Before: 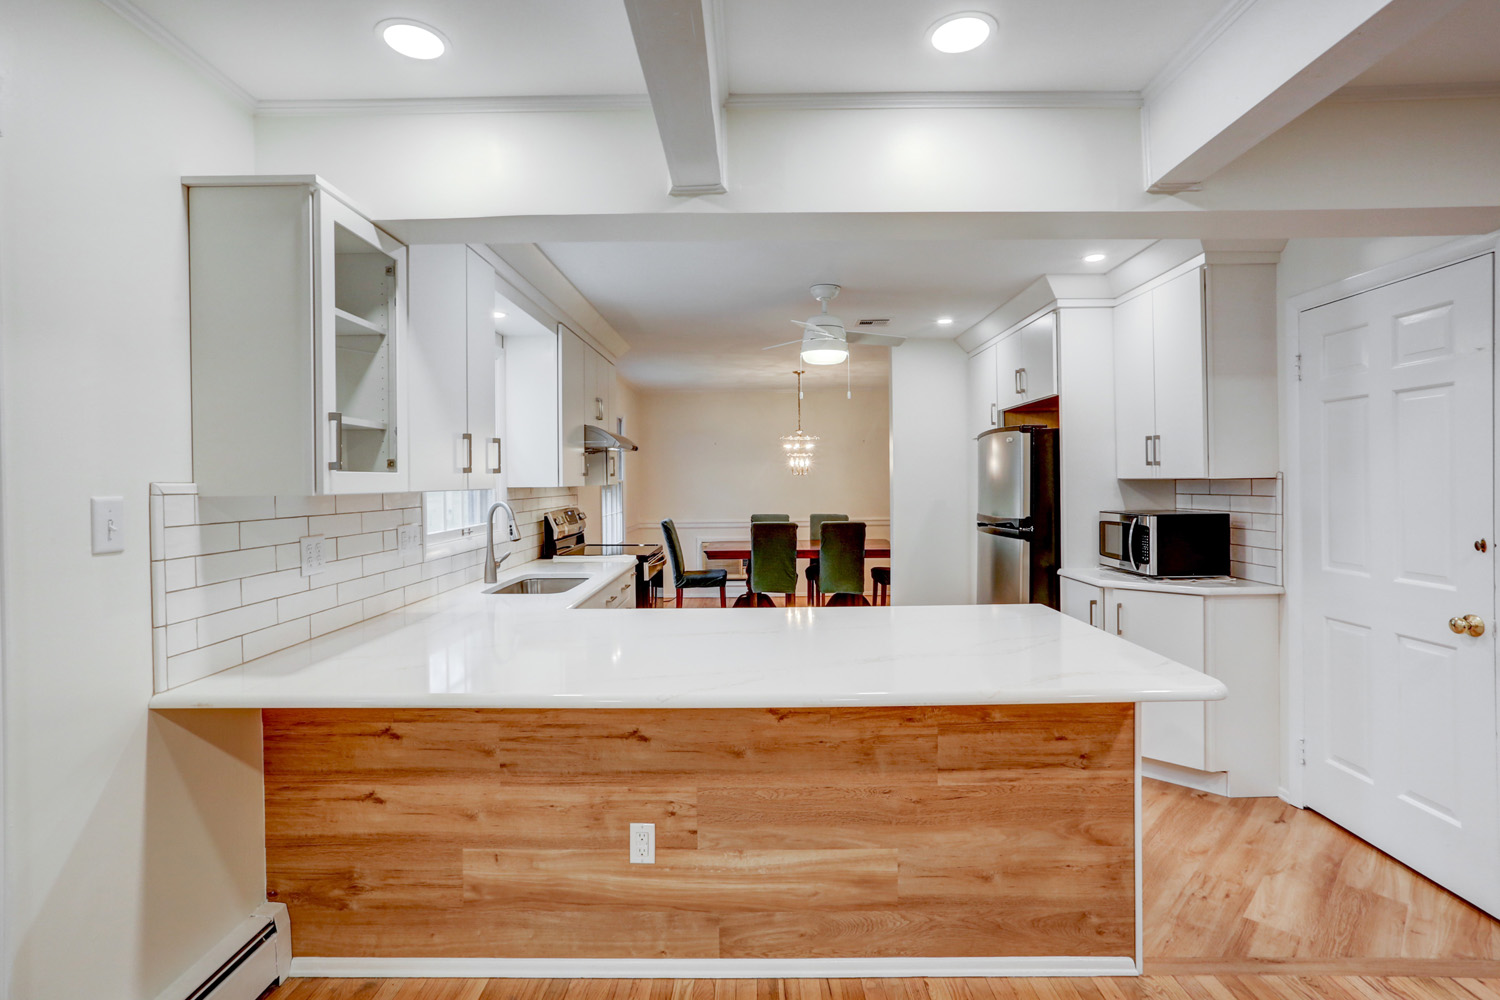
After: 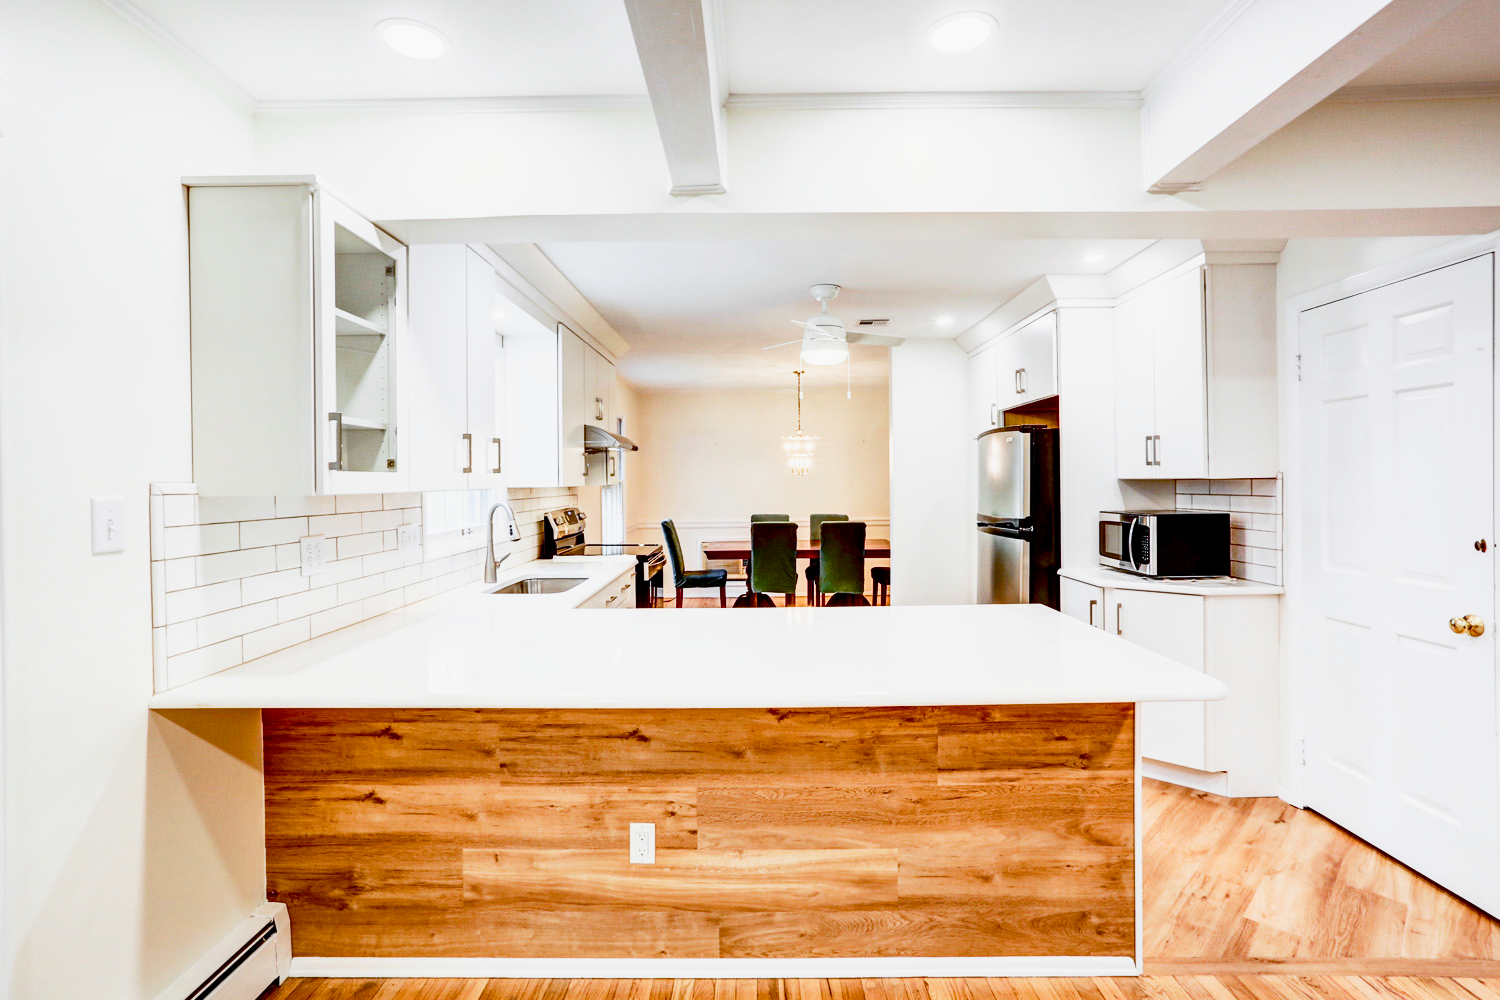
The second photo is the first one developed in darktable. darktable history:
contrast brightness saturation: contrast 0.28
base curve: curves: ch0 [(0, 0) (0.088, 0.125) (0.176, 0.251) (0.354, 0.501) (0.613, 0.749) (1, 0.877)], preserve colors none
color balance rgb: perceptual saturation grading › global saturation 20%, perceptual saturation grading › highlights -25%, perceptual saturation grading › shadows 50%
